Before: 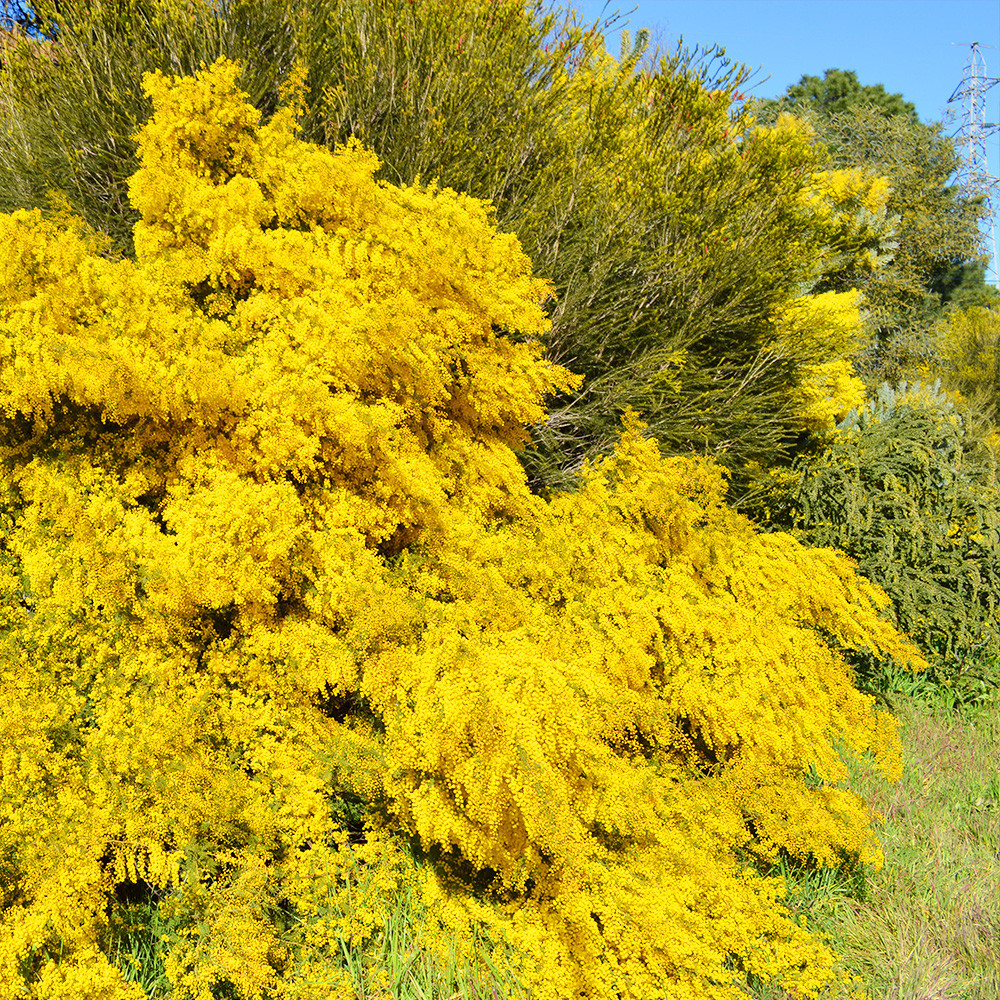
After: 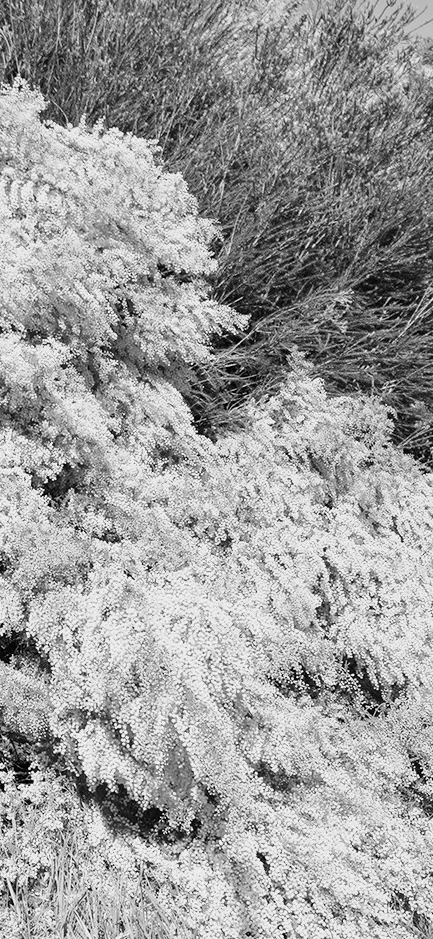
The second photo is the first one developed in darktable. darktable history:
crop: left 33.452%, top 6.025%, right 23.155%
monochrome: a 32, b 64, size 2.3
velvia: on, module defaults
exposure: black level correction 0.001, compensate highlight preservation false
